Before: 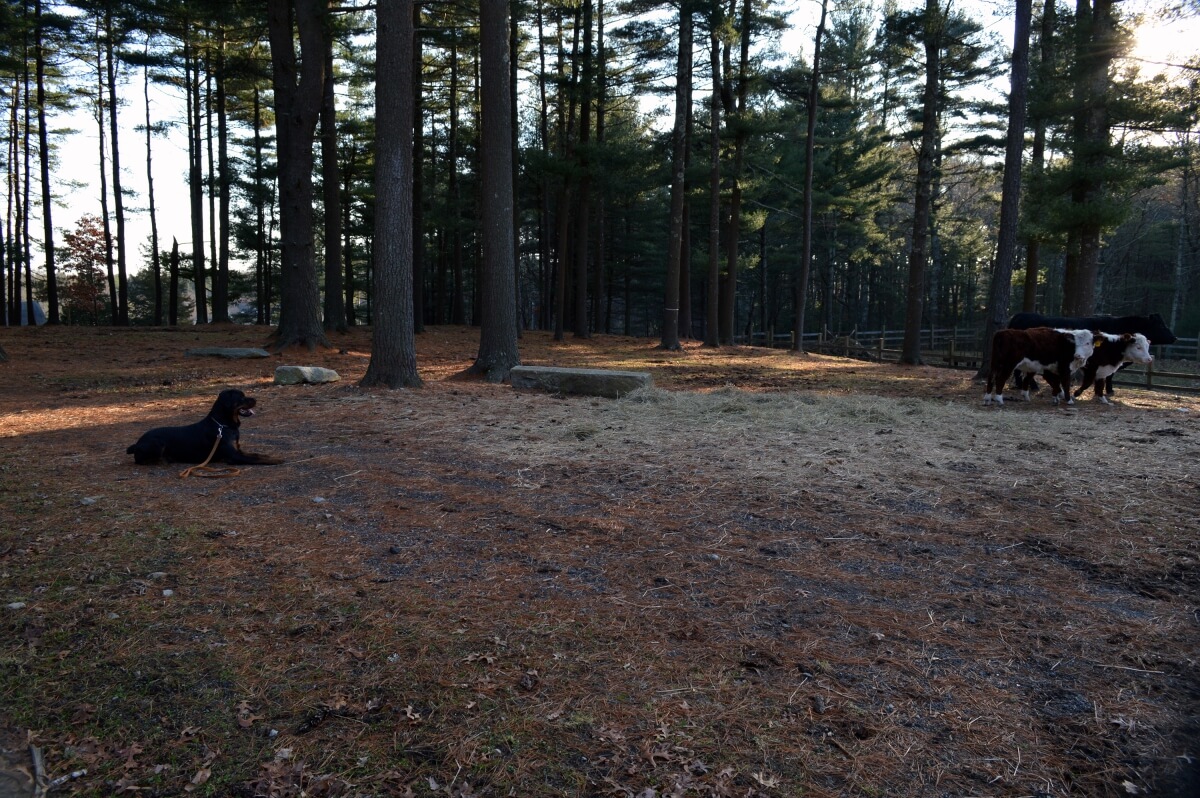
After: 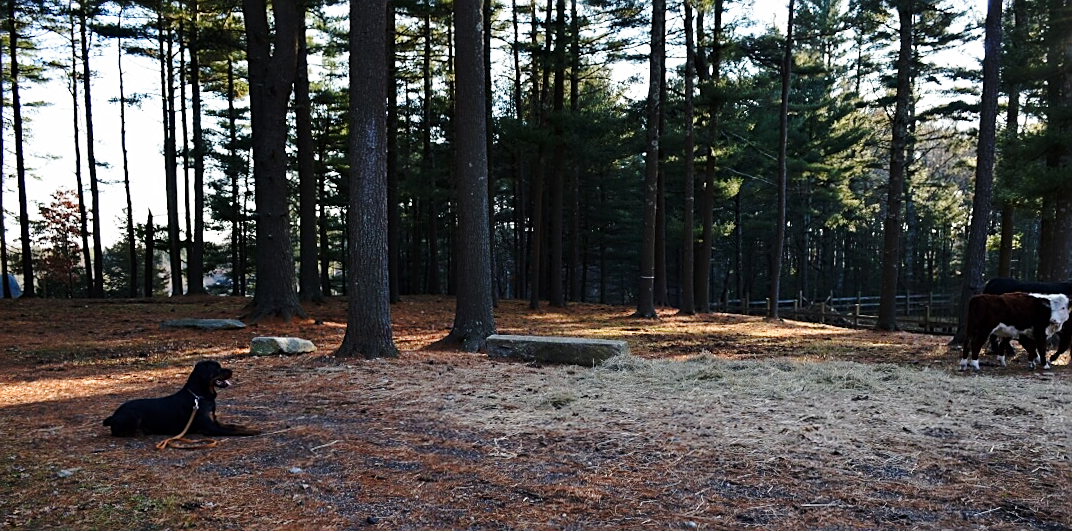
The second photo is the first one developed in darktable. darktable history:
rotate and perspective: rotation -0.45°, automatic cropping original format, crop left 0.008, crop right 0.992, crop top 0.012, crop bottom 0.988
sharpen: on, module defaults
crop: left 1.509%, top 3.452%, right 7.696%, bottom 28.452%
base curve: curves: ch0 [(0, 0) (0.028, 0.03) (0.121, 0.232) (0.46, 0.748) (0.859, 0.968) (1, 1)], preserve colors none
